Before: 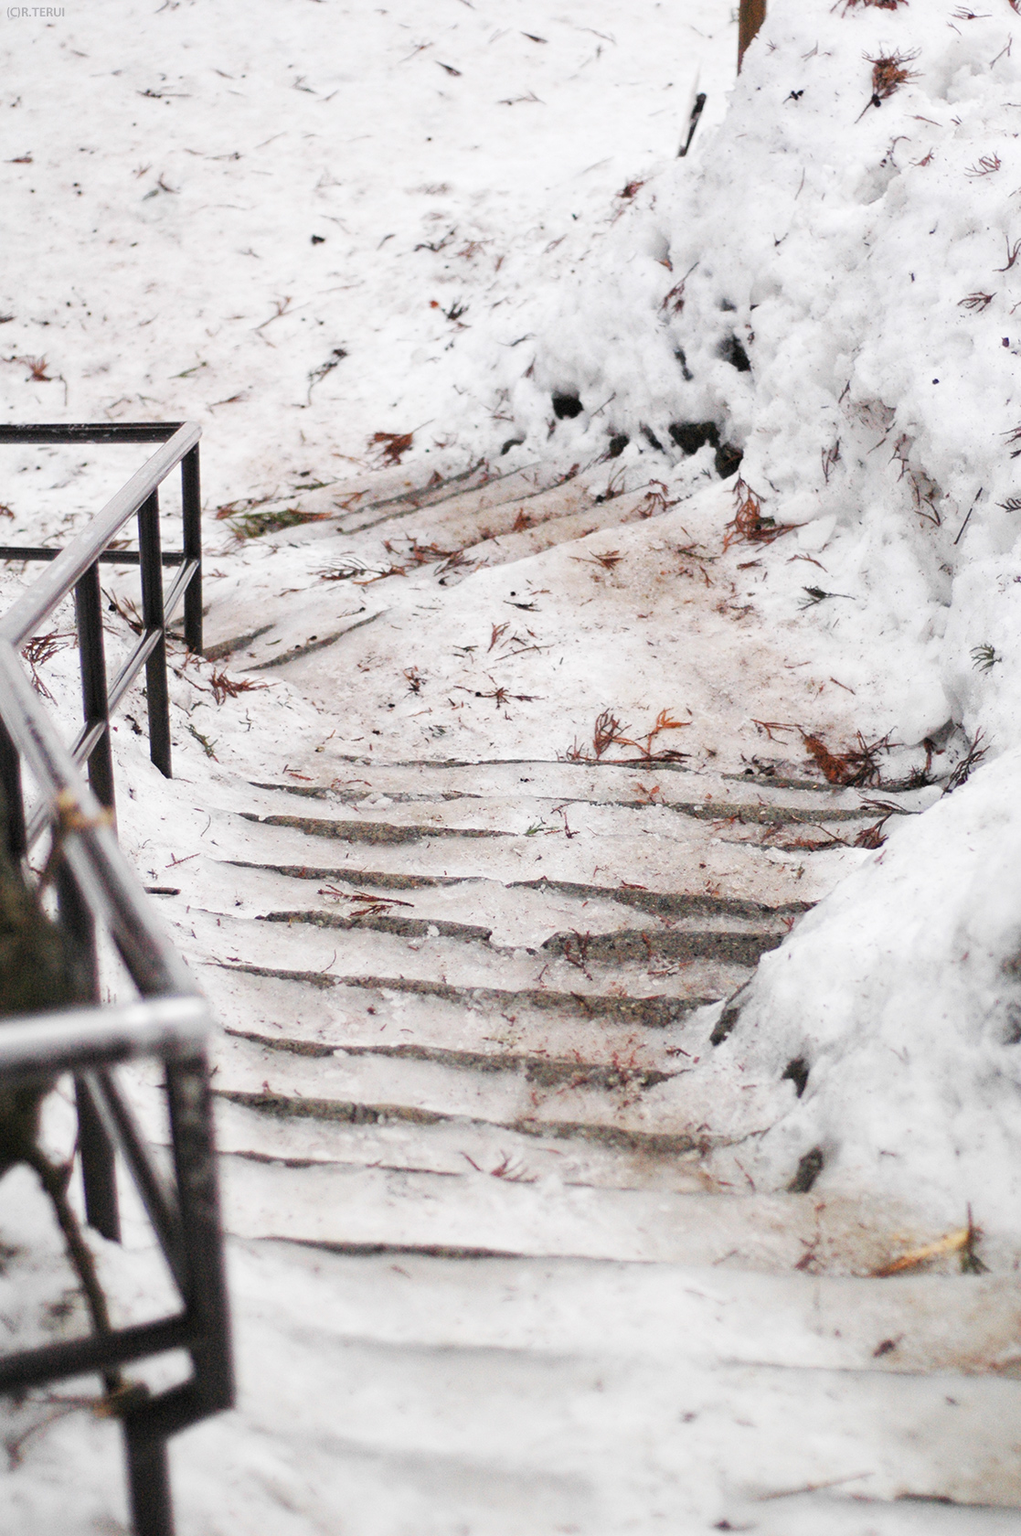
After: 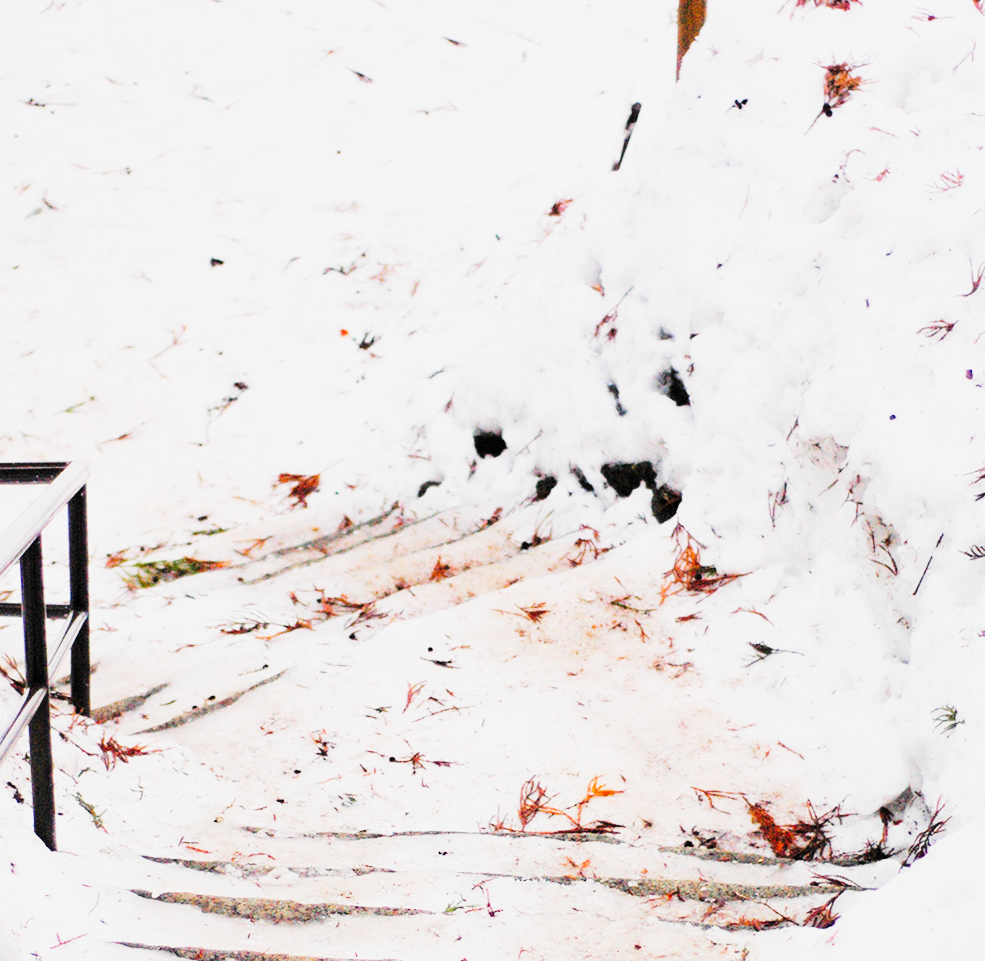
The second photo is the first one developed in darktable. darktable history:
color balance rgb: perceptual saturation grading › global saturation 25%, global vibrance 20%
tone curve: curves: ch0 [(0, 0) (0.003, 0.003) (0.011, 0.013) (0.025, 0.028) (0.044, 0.05) (0.069, 0.079) (0.1, 0.113) (0.136, 0.154) (0.177, 0.201) (0.224, 0.268) (0.277, 0.38) (0.335, 0.486) (0.399, 0.588) (0.468, 0.688) (0.543, 0.787) (0.623, 0.854) (0.709, 0.916) (0.801, 0.957) (0.898, 0.978) (1, 1)], preserve colors none
crop and rotate: left 11.812%, bottom 42.776%
filmic rgb: black relative exposure -7.65 EV, white relative exposure 4.56 EV, hardness 3.61, color science v6 (2022)
